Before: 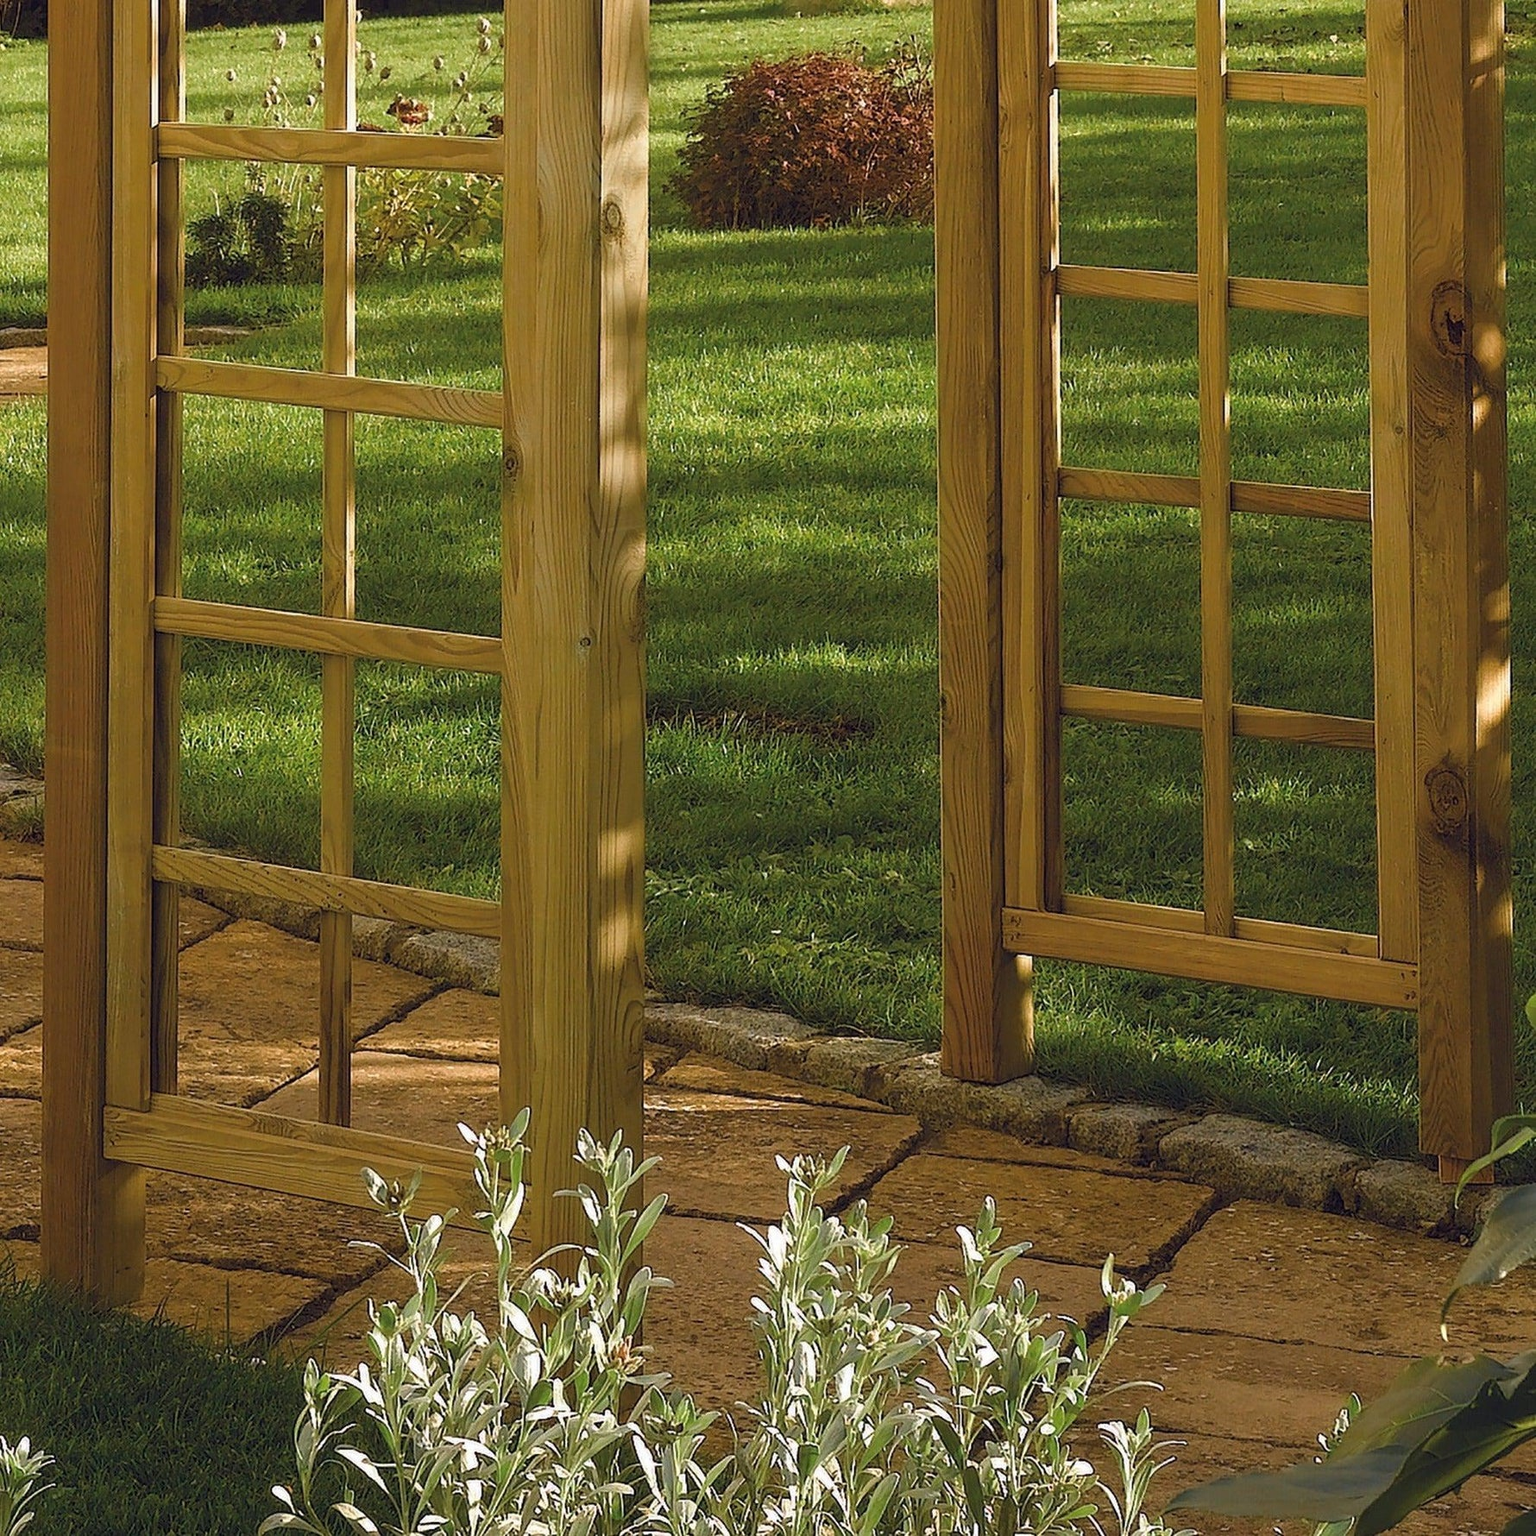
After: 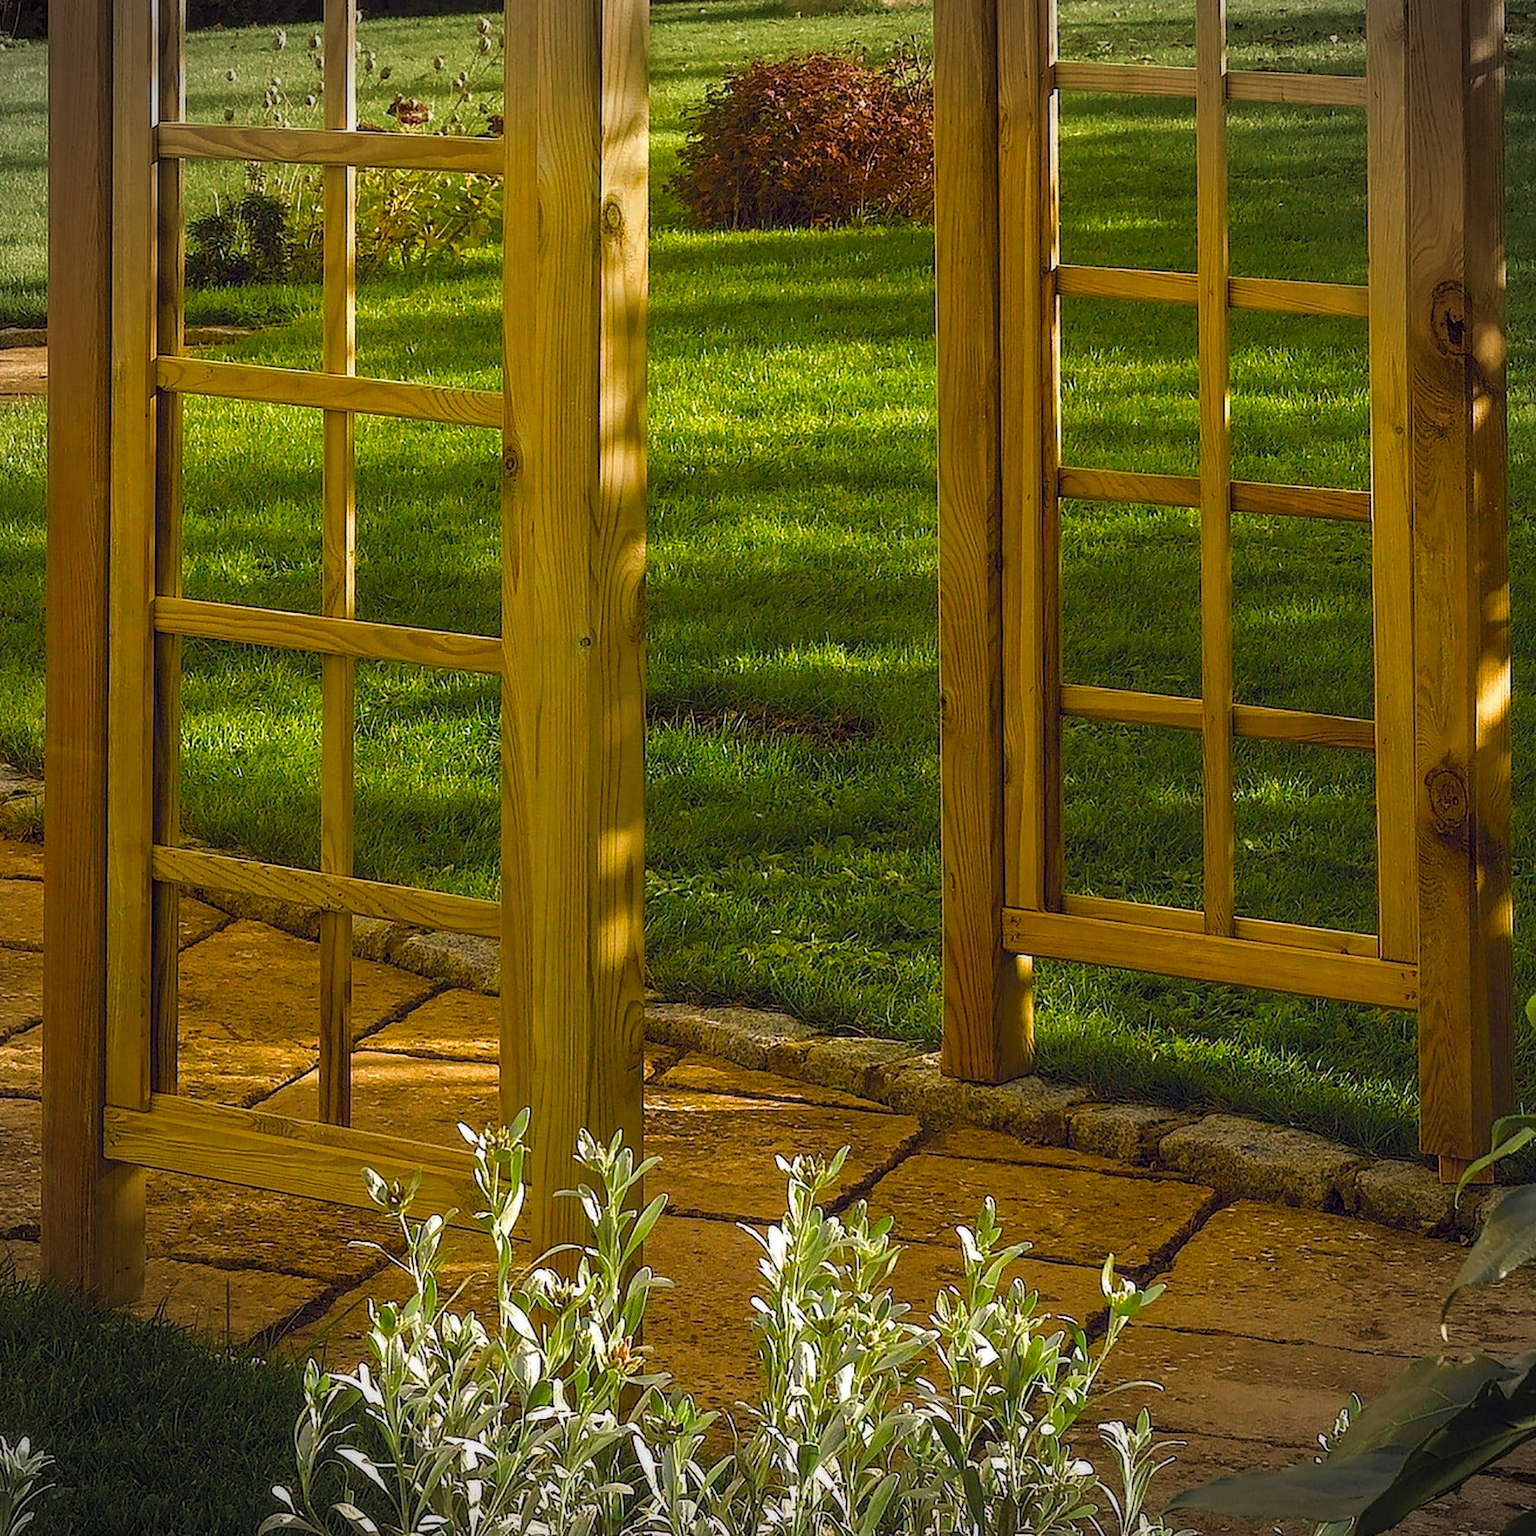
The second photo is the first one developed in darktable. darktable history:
vignetting: fall-off start 97.12%, width/height ratio 1.185
color balance rgb: power › hue 307.85°, perceptual saturation grading › global saturation 16.015%, global vibrance 43.149%
local contrast: on, module defaults
